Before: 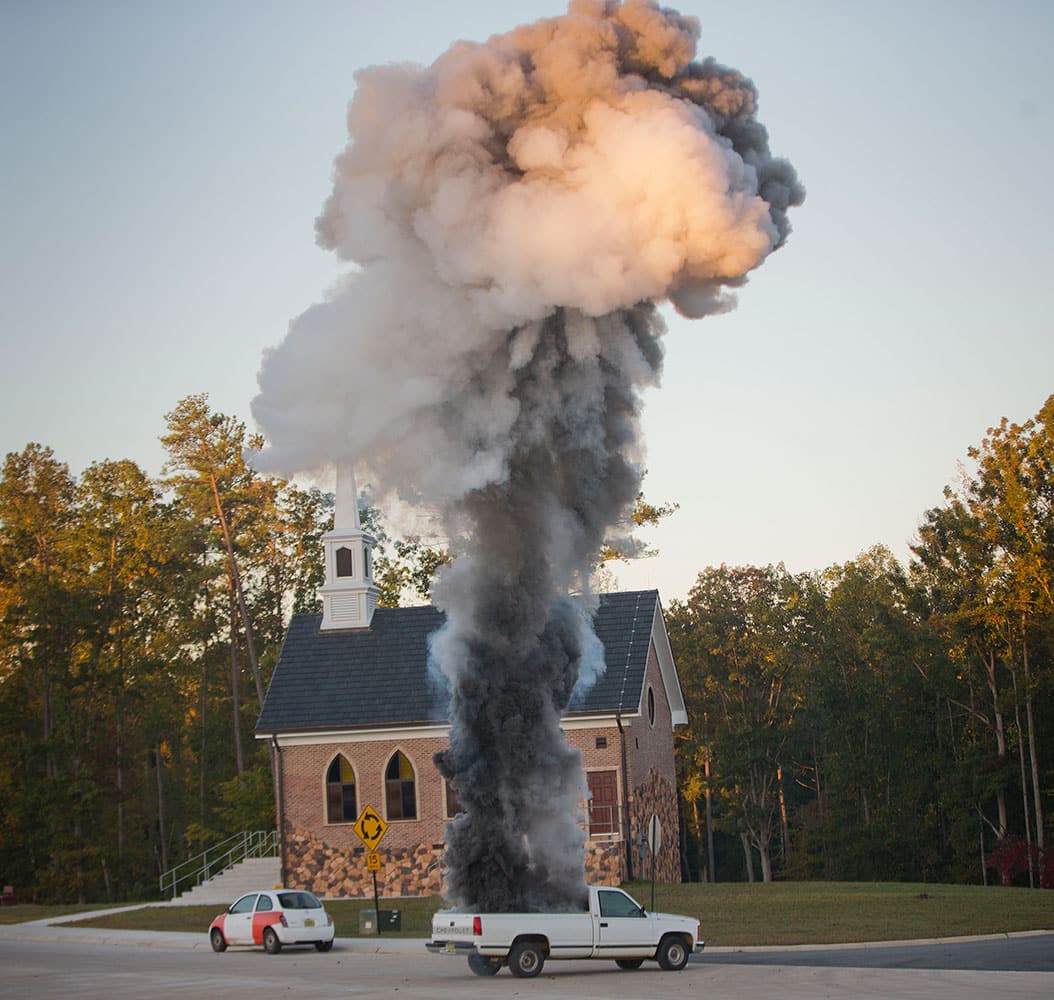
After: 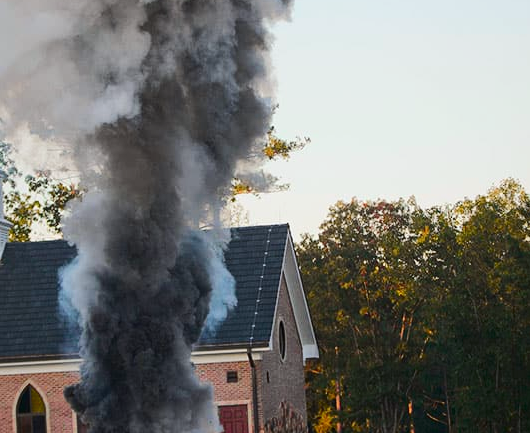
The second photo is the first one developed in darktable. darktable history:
white balance: red 0.986, blue 1.01
exposure: exposure -0.04 EV, compensate highlight preservation false
crop: left 35.03%, top 36.625%, right 14.663%, bottom 20.057%
tone curve: curves: ch0 [(0, 0) (0.126, 0.086) (0.338, 0.307) (0.494, 0.531) (0.703, 0.762) (1, 1)]; ch1 [(0, 0) (0.346, 0.324) (0.45, 0.426) (0.5, 0.5) (0.522, 0.517) (0.55, 0.578) (1, 1)]; ch2 [(0, 0) (0.44, 0.424) (0.501, 0.499) (0.554, 0.554) (0.622, 0.667) (0.707, 0.746) (1, 1)], color space Lab, independent channels, preserve colors none
